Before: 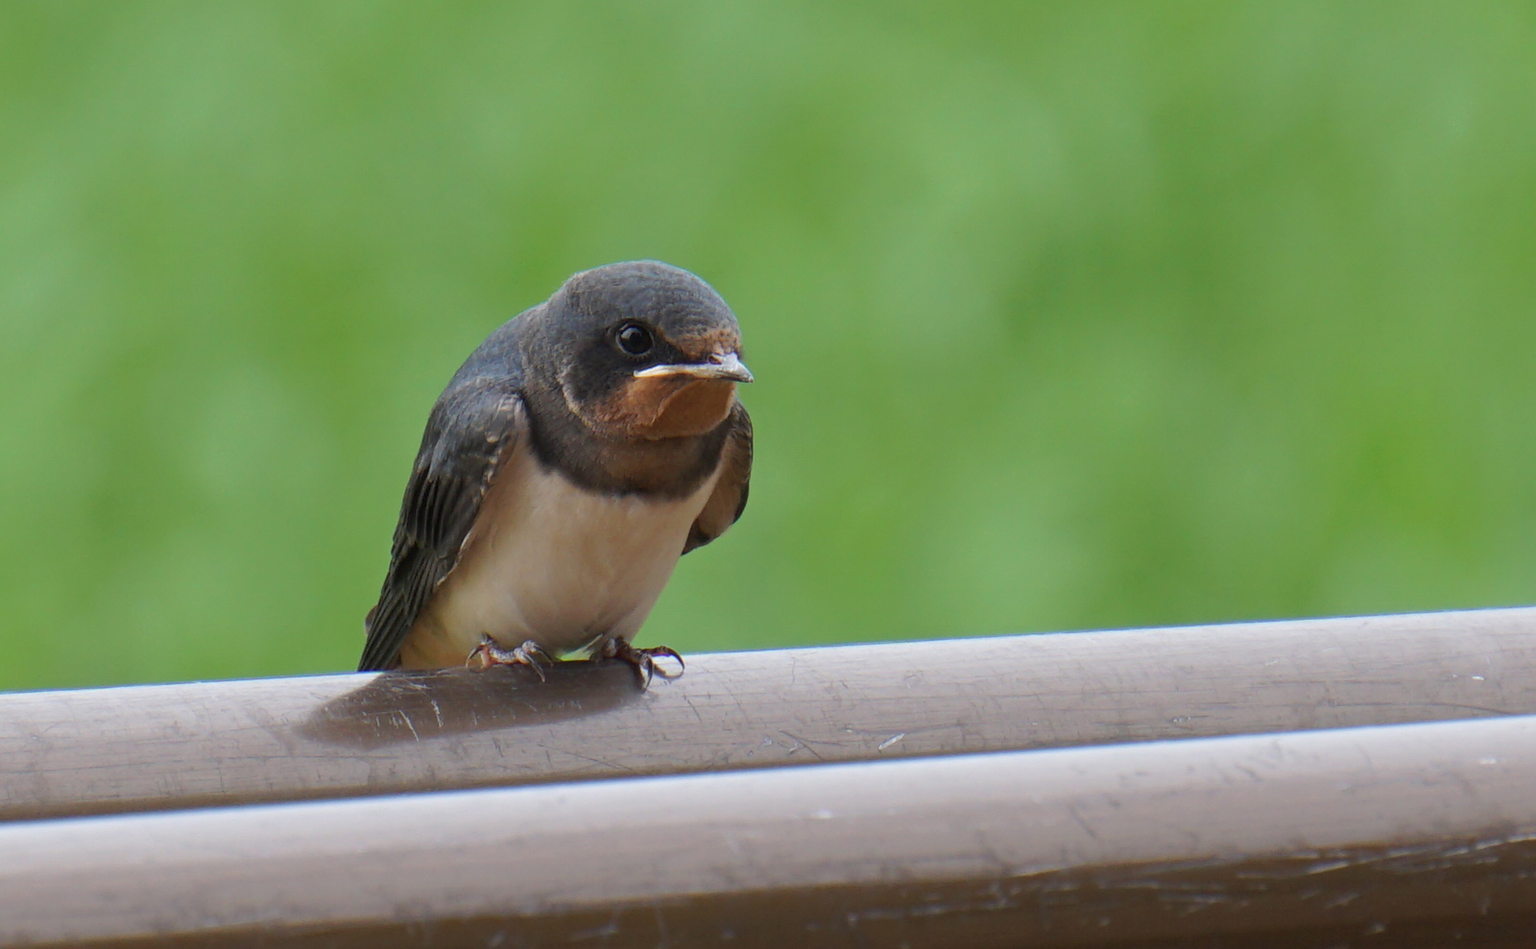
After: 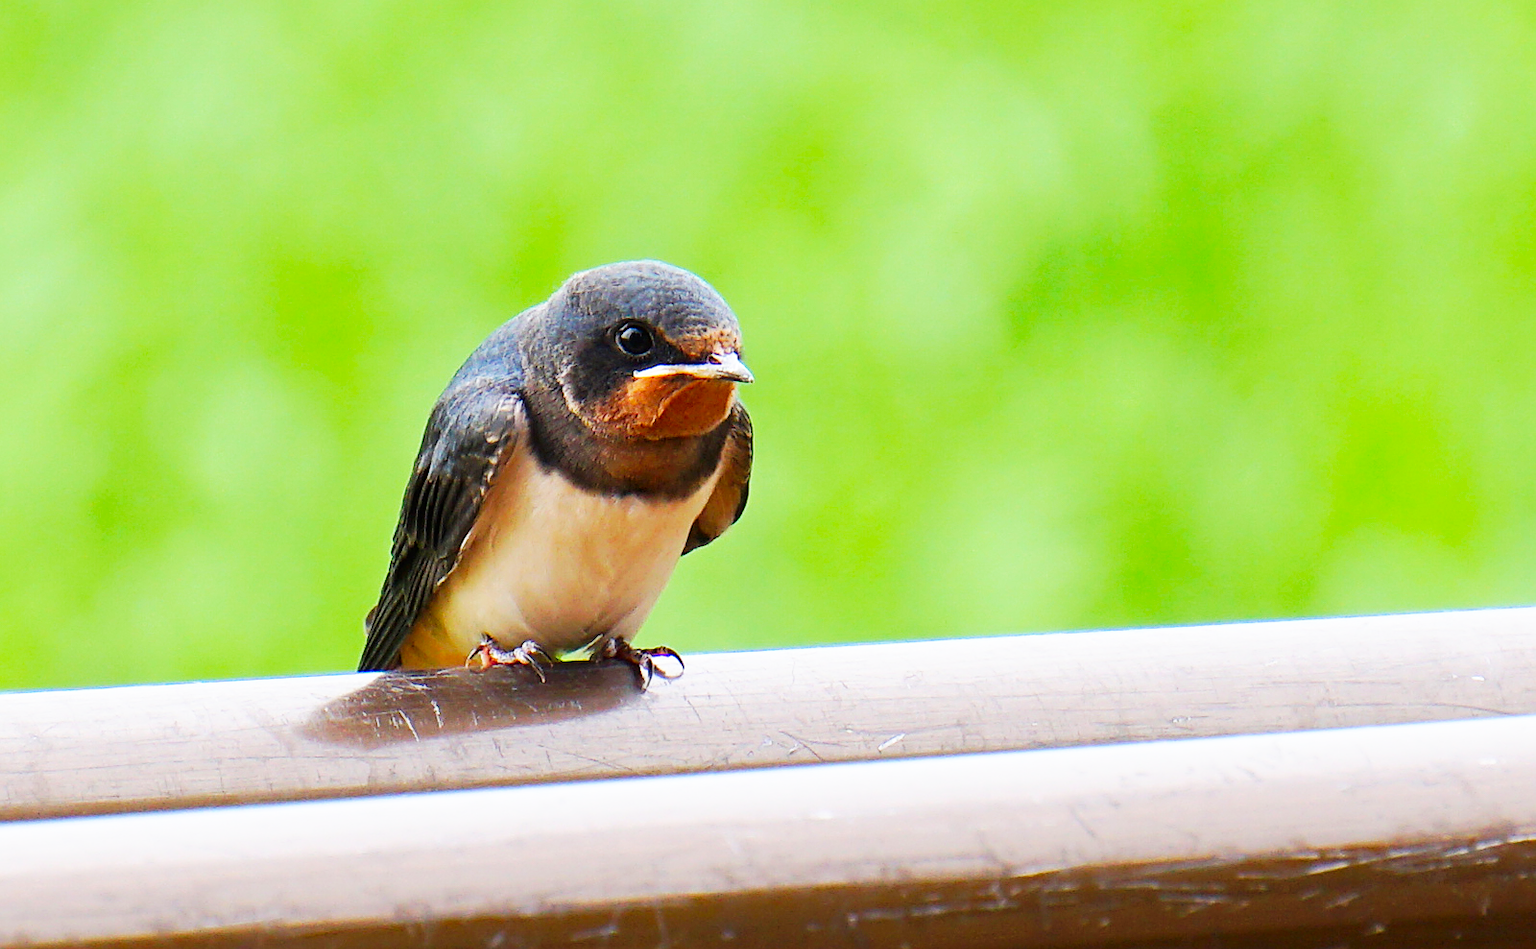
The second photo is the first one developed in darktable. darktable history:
sharpen: on, module defaults
contrast brightness saturation: brightness -0.015, saturation 0.361
base curve: curves: ch0 [(0, 0) (0.007, 0.004) (0.027, 0.03) (0.046, 0.07) (0.207, 0.54) (0.442, 0.872) (0.673, 0.972) (1, 1)], preserve colors none
